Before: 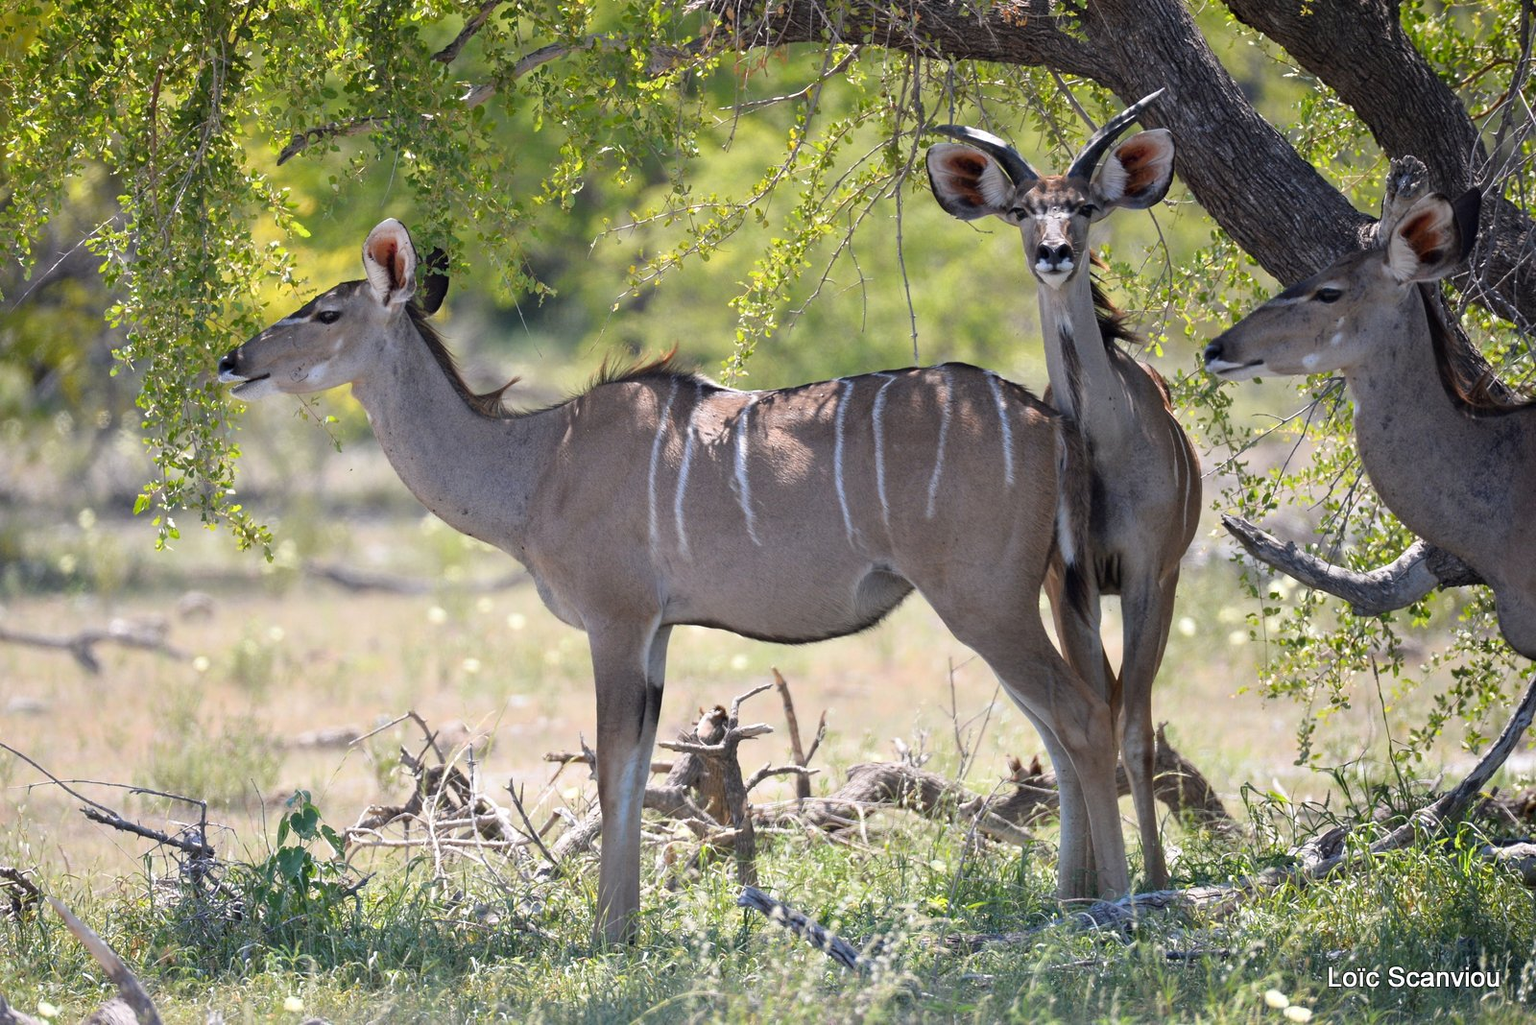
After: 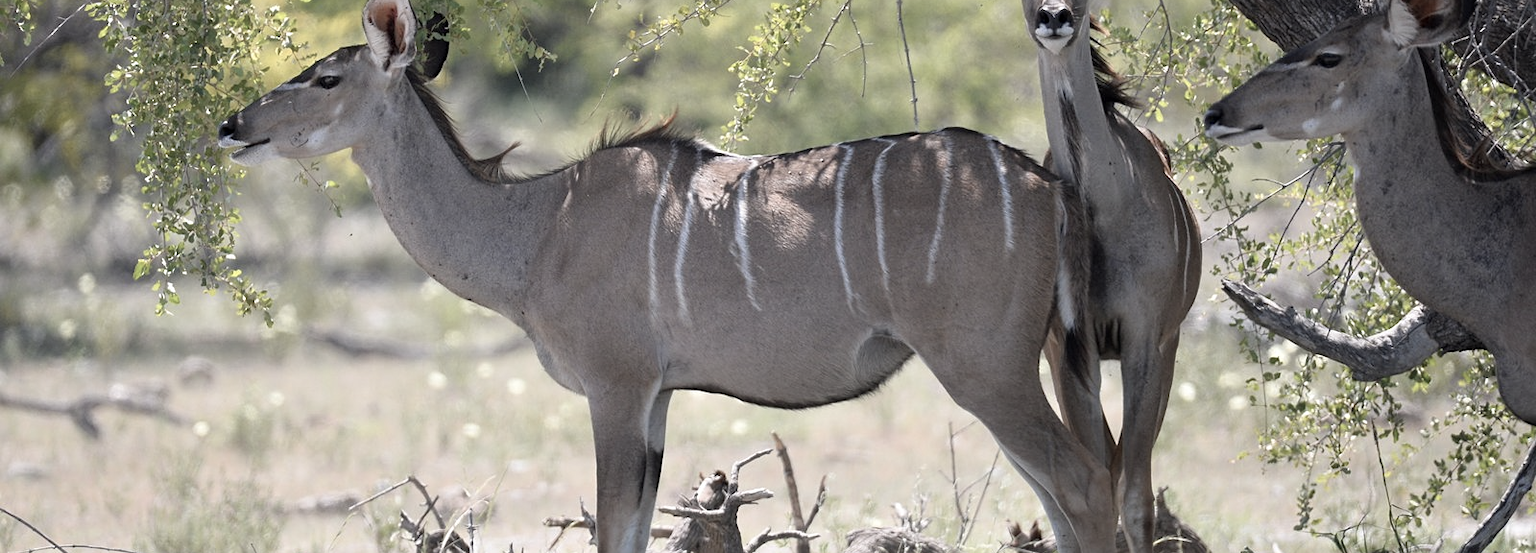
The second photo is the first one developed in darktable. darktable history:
sharpen: amount 0.201
color zones: curves: ch1 [(0, 0.292) (0.001, 0.292) (0.2, 0.264) (0.4, 0.248) (0.6, 0.248) (0.8, 0.264) (0.999, 0.292) (1, 0.292)]
crop and rotate: top 22.987%, bottom 22.956%
